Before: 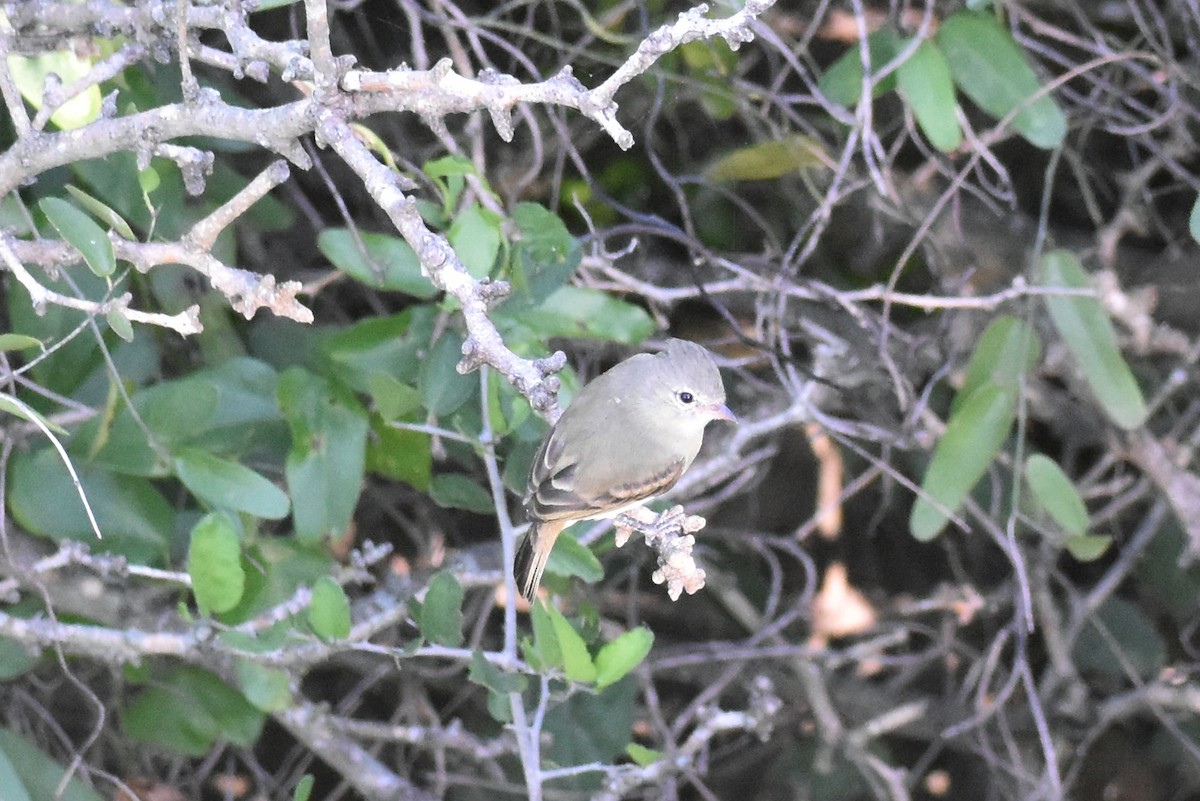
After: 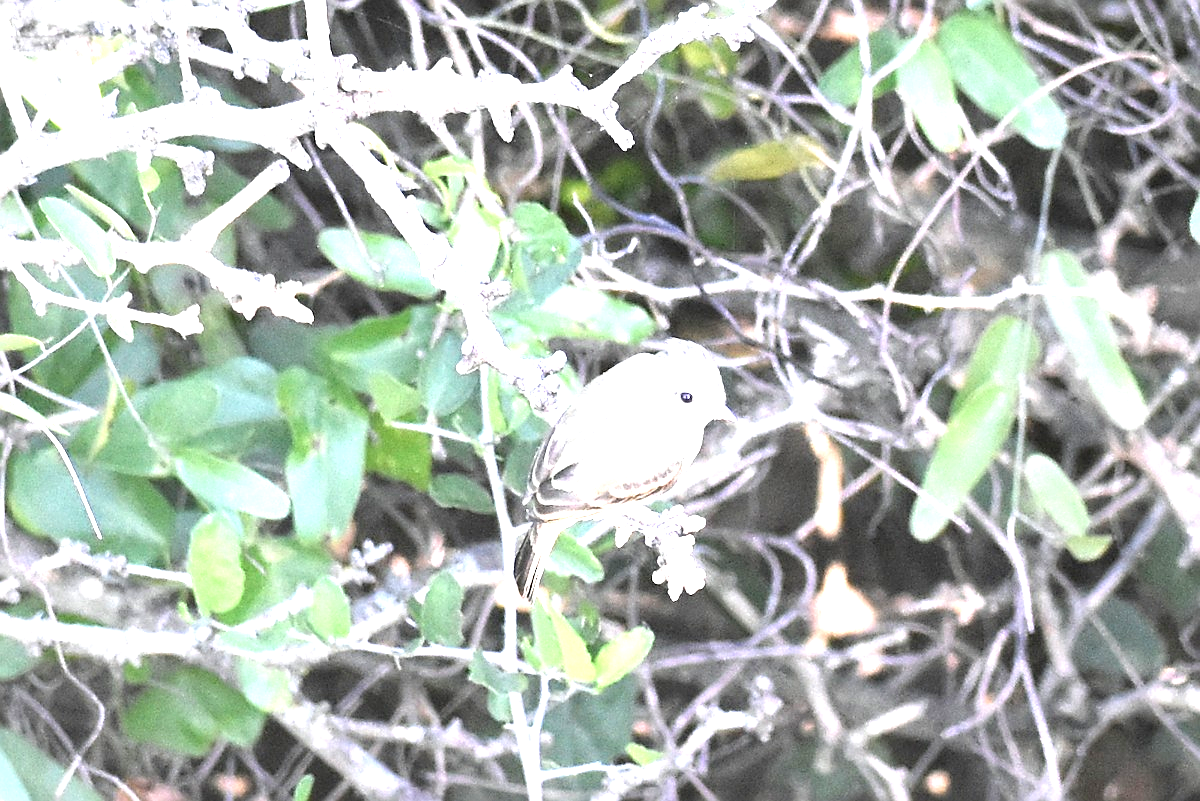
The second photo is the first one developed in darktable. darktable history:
sharpen: on, module defaults
exposure: black level correction 0, exposure 1.451 EV, compensate highlight preservation false
